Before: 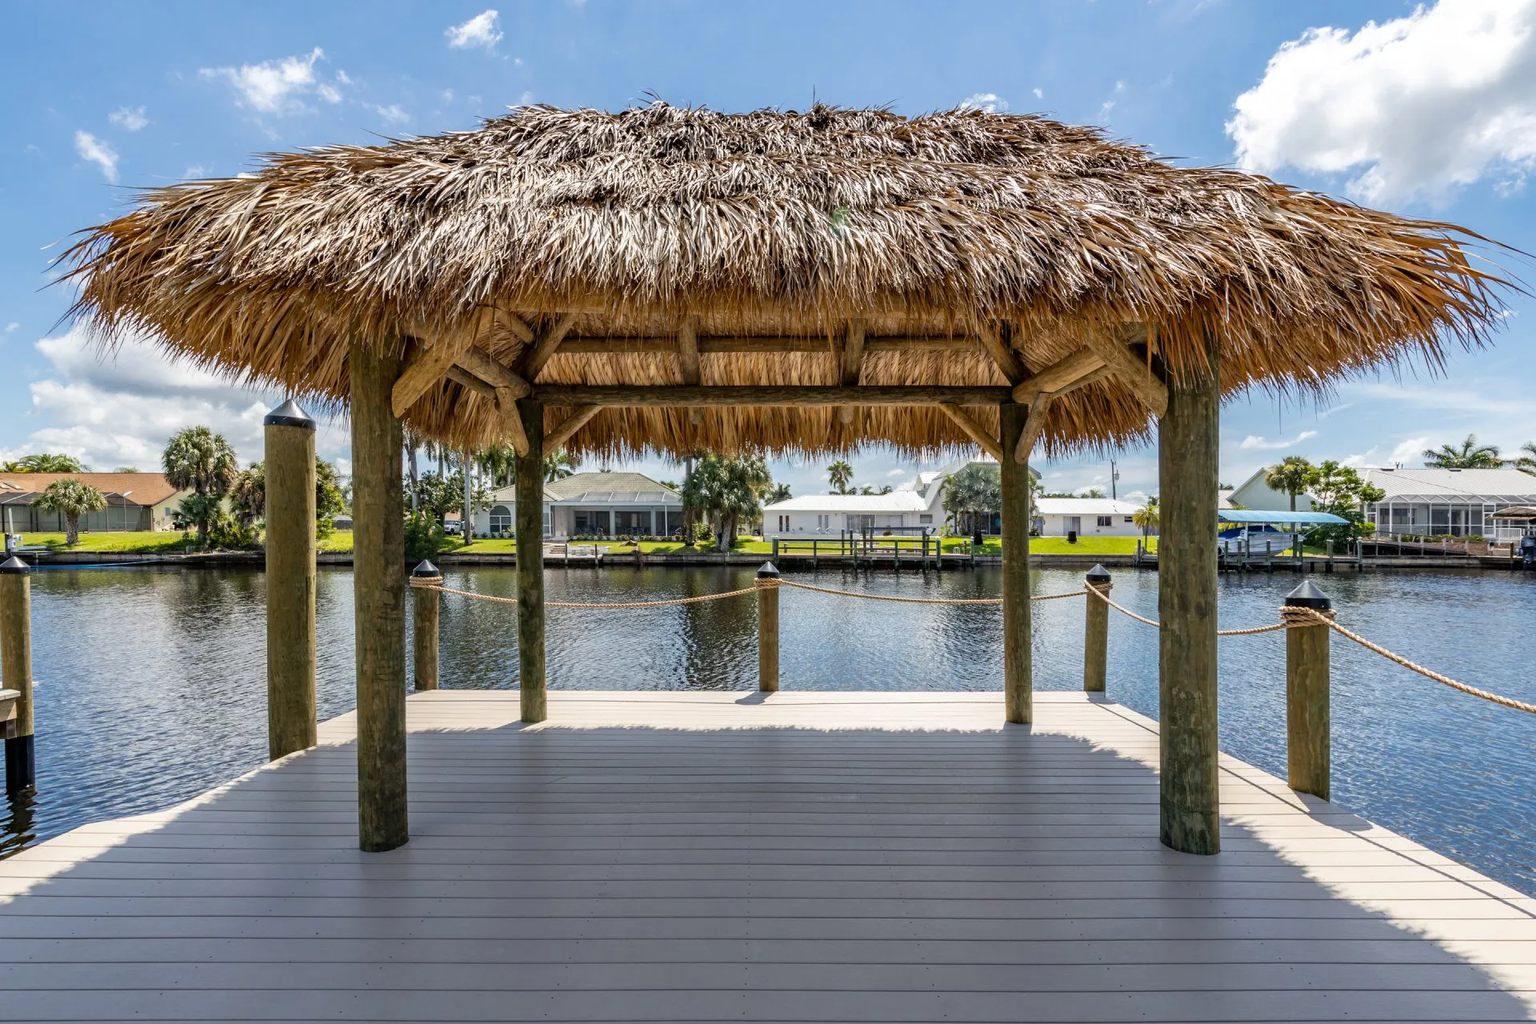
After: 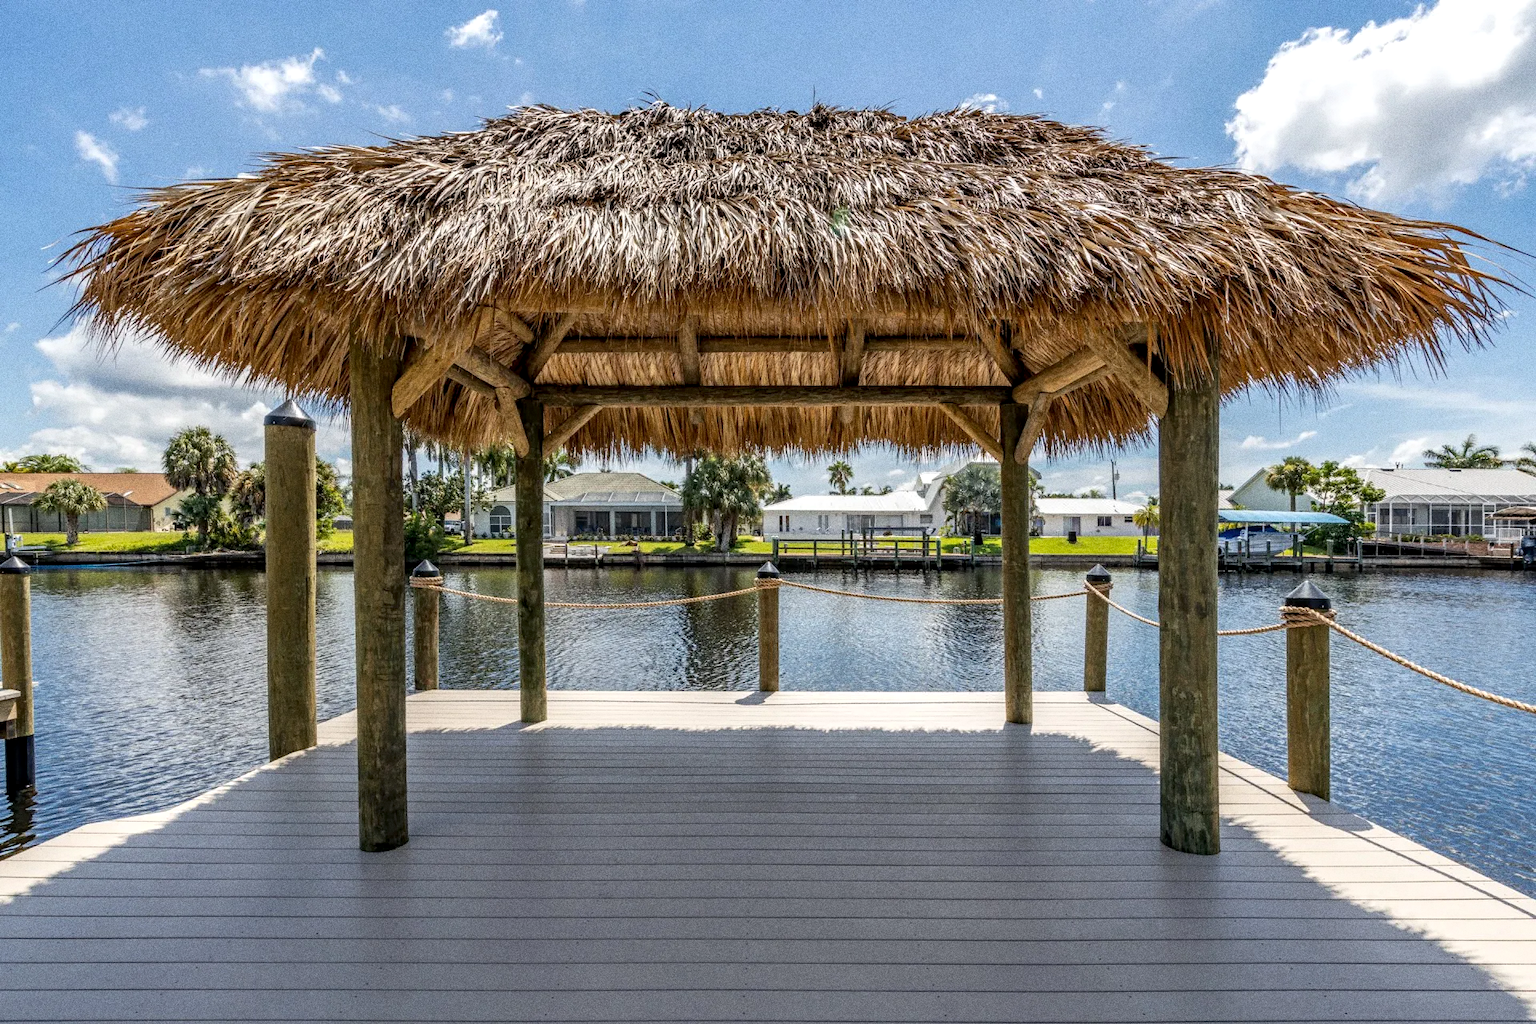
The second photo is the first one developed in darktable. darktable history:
grain: coarseness 0.09 ISO, strength 40%
local contrast: on, module defaults
tone equalizer: on, module defaults
